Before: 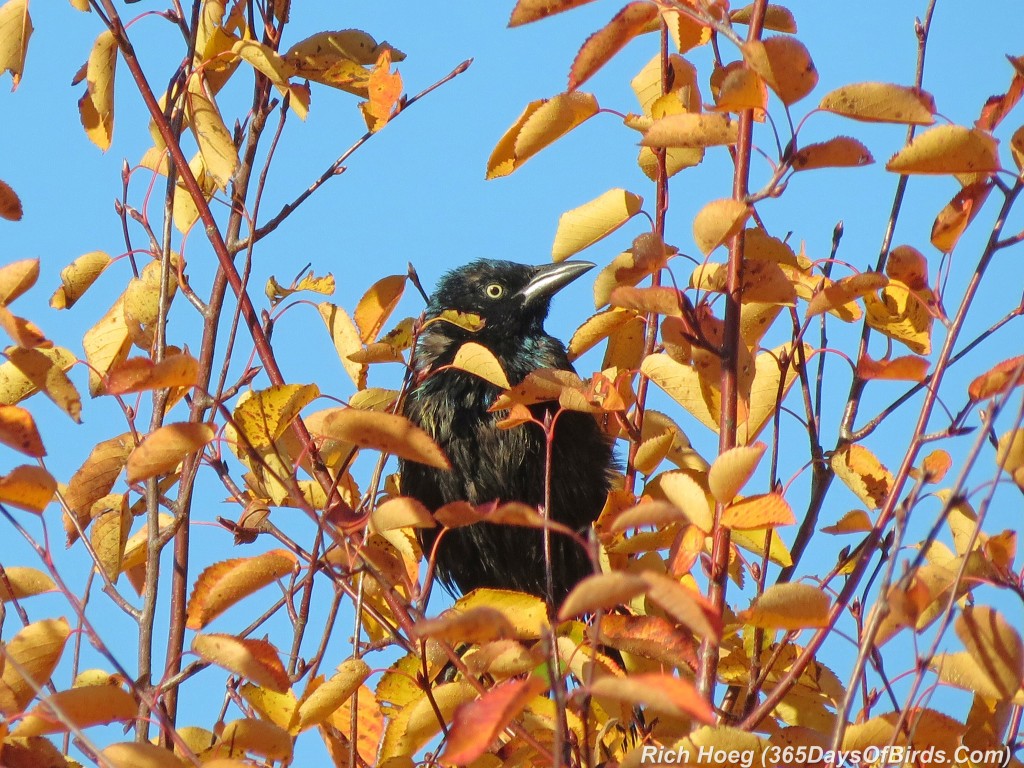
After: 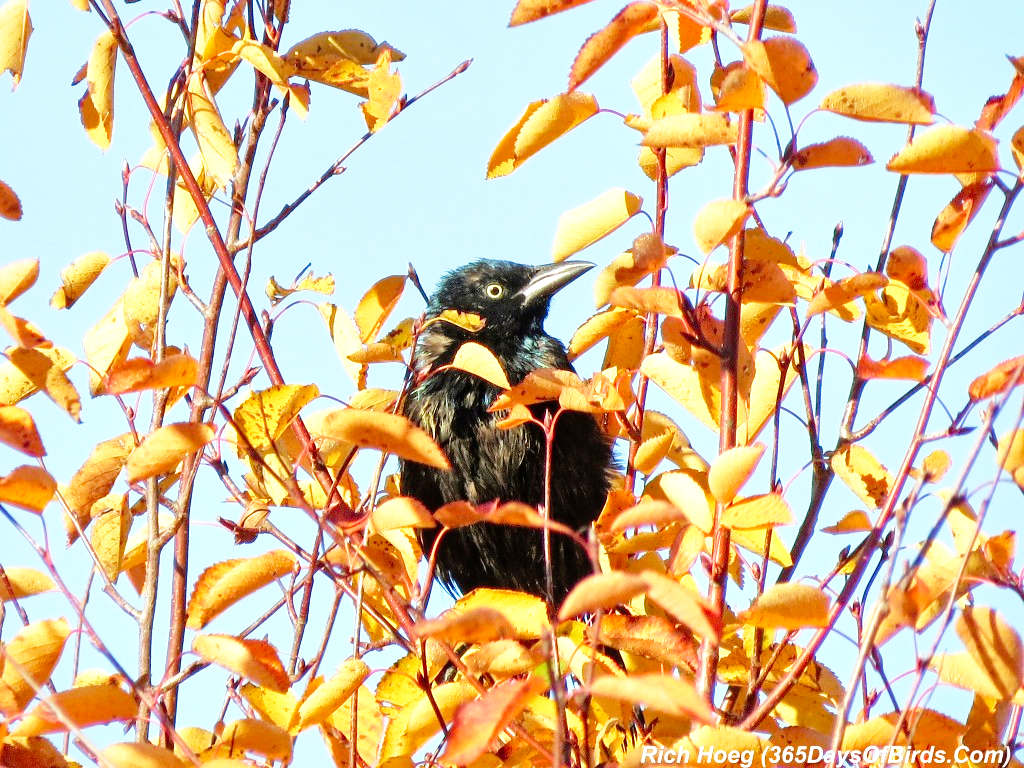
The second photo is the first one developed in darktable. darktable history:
base curve: curves: ch0 [(0, 0) (0.012, 0.01) (0.073, 0.168) (0.31, 0.711) (0.645, 0.957) (1, 1)], preserve colors none
local contrast: mode bilateral grid, contrast 20, coarseness 50, detail 144%, midtone range 0.2
